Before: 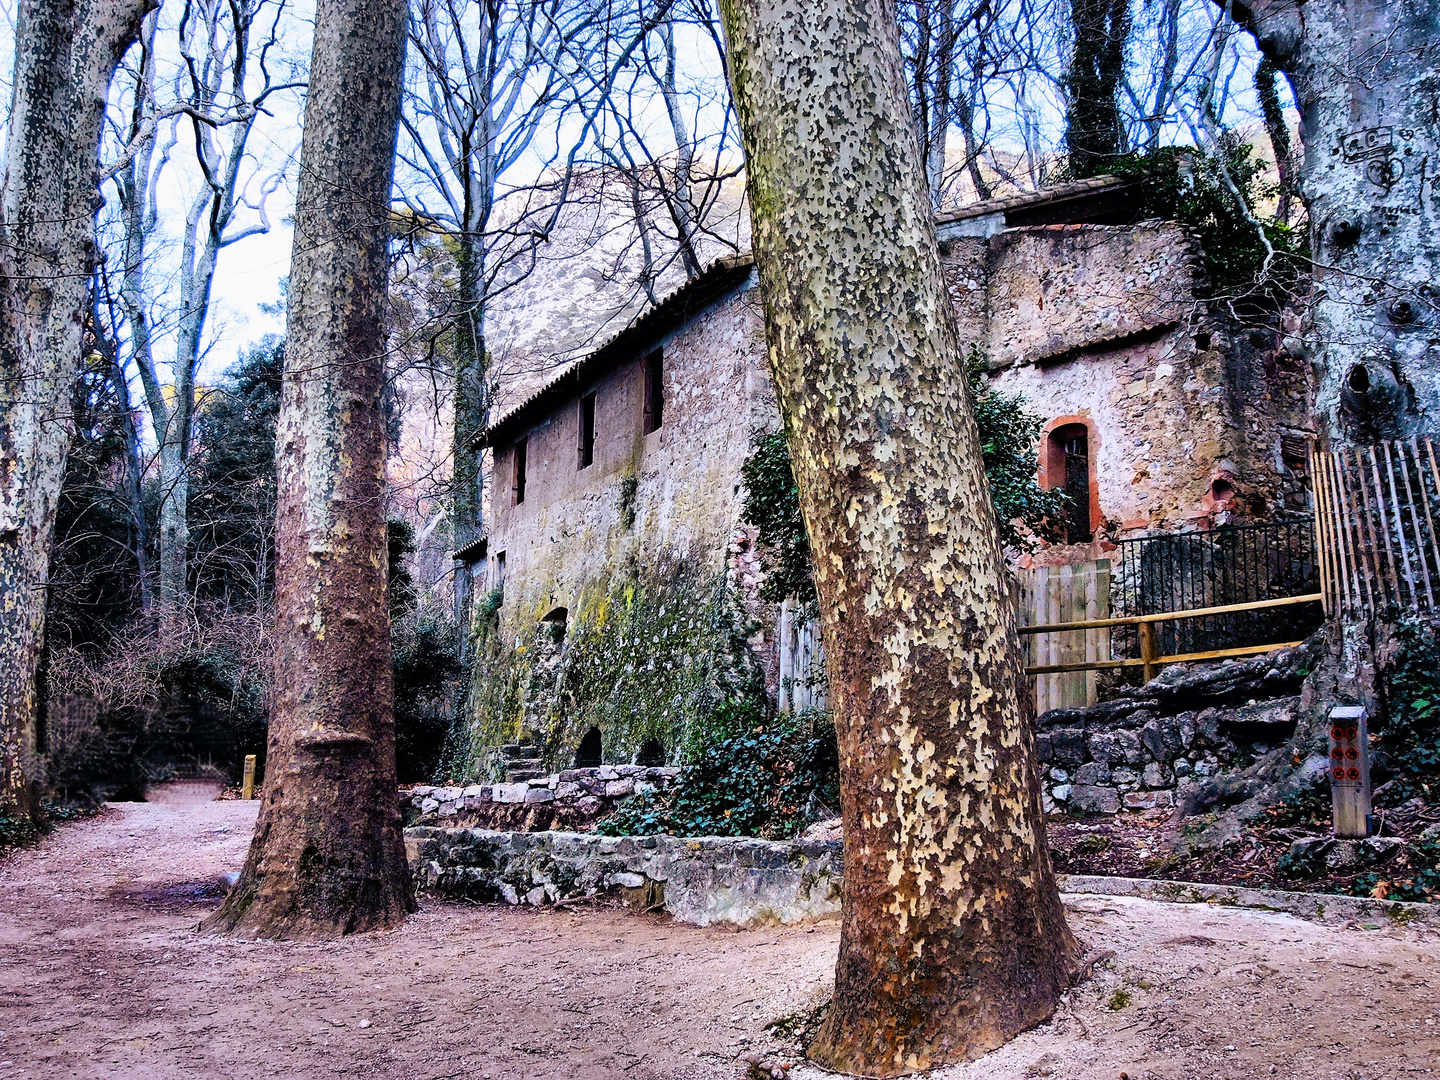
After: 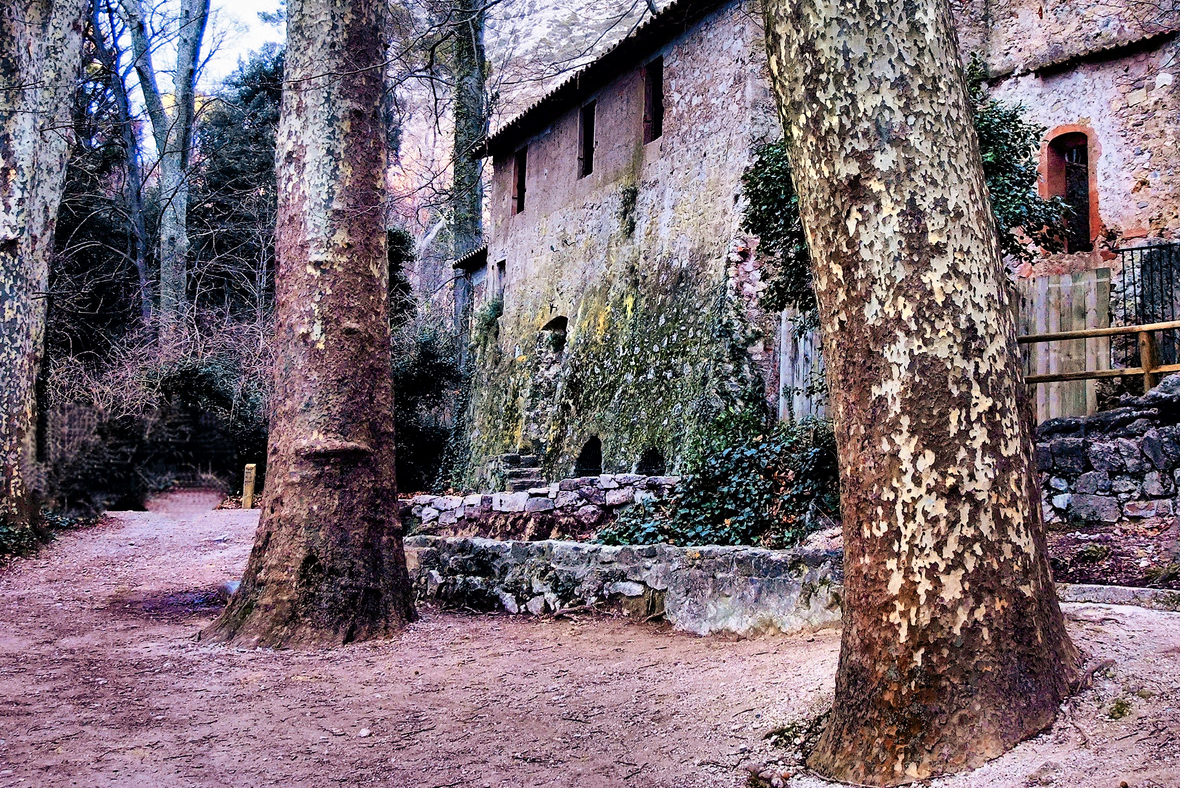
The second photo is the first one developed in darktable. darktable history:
crop: top 27.035%, right 18.024%
local contrast: mode bilateral grid, contrast 19, coarseness 50, detail 119%, midtone range 0.2
shadows and highlights: low approximation 0.01, soften with gaussian
color zones: curves: ch0 [(0, 0.473) (0.001, 0.473) (0.226, 0.548) (0.4, 0.589) (0.525, 0.54) (0.728, 0.403) (0.999, 0.473) (1, 0.473)]; ch1 [(0, 0.619) (0.001, 0.619) (0.234, 0.388) (0.4, 0.372) (0.528, 0.422) (0.732, 0.53) (0.999, 0.619) (1, 0.619)]; ch2 [(0, 0.547) (0.001, 0.547) (0.226, 0.45) (0.4, 0.525) (0.525, 0.585) (0.8, 0.511) (0.999, 0.547) (1, 0.547)]
